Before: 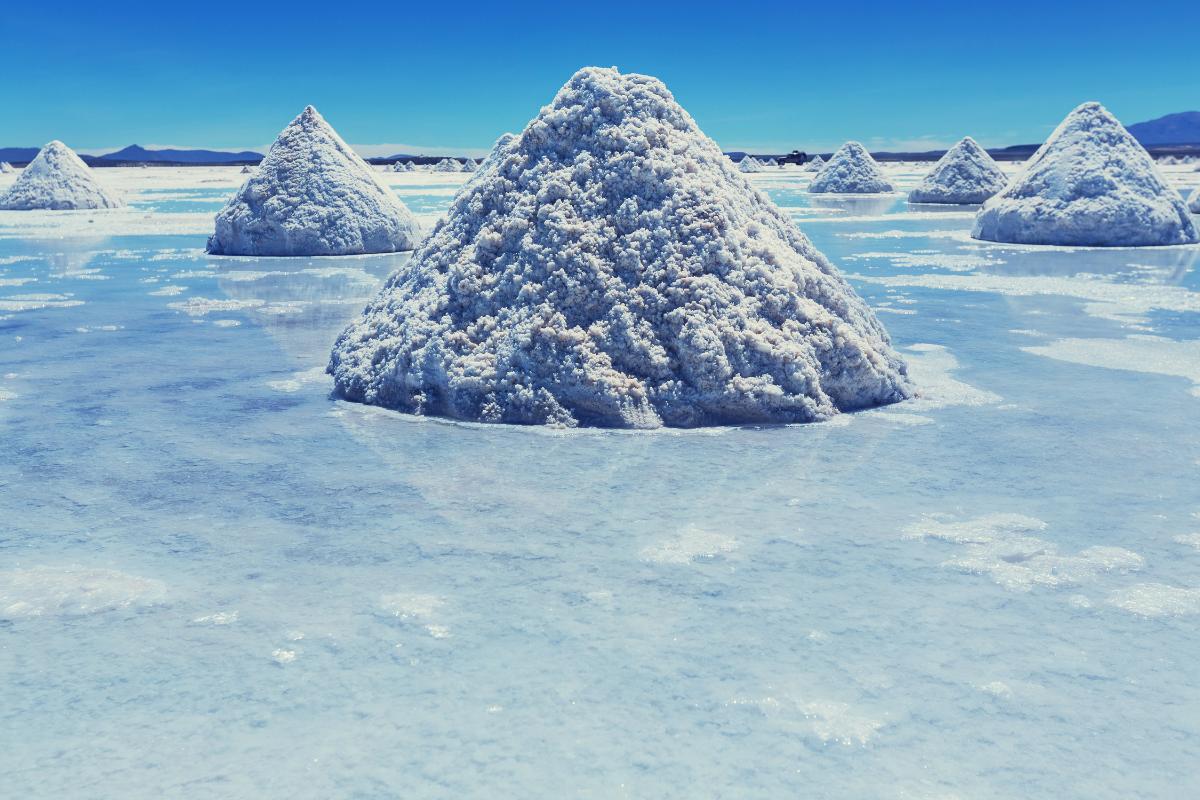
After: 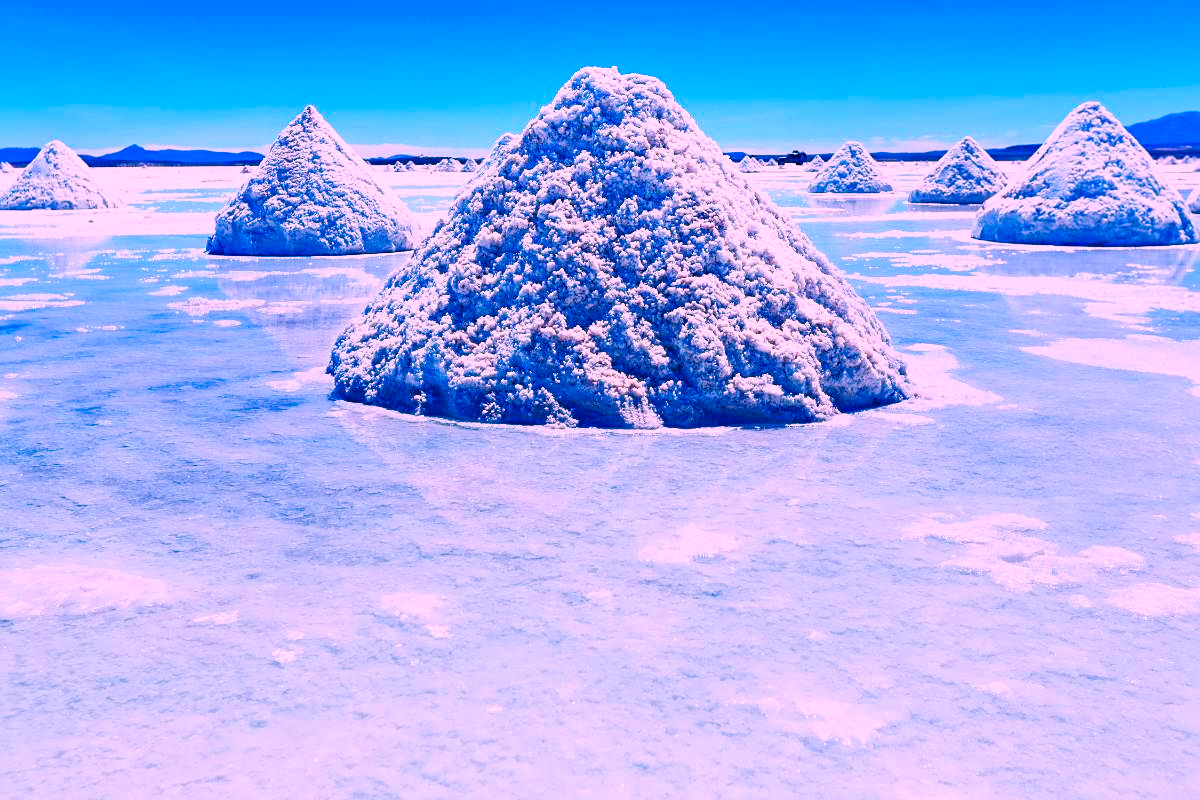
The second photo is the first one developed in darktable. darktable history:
color correction: highlights a* 19.5, highlights b* -11.53, saturation 1.69
shadows and highlights: radius 337.17, shadows 29.01, soften with gaussian
sharpen: amount 0.2
base curve: curves: ch0 [(0, 0) (0.036, 0.025) (0.121, 0.166) (0.206, 0.329) (0.605, 0.79) (1, 1)], preserve colors none
